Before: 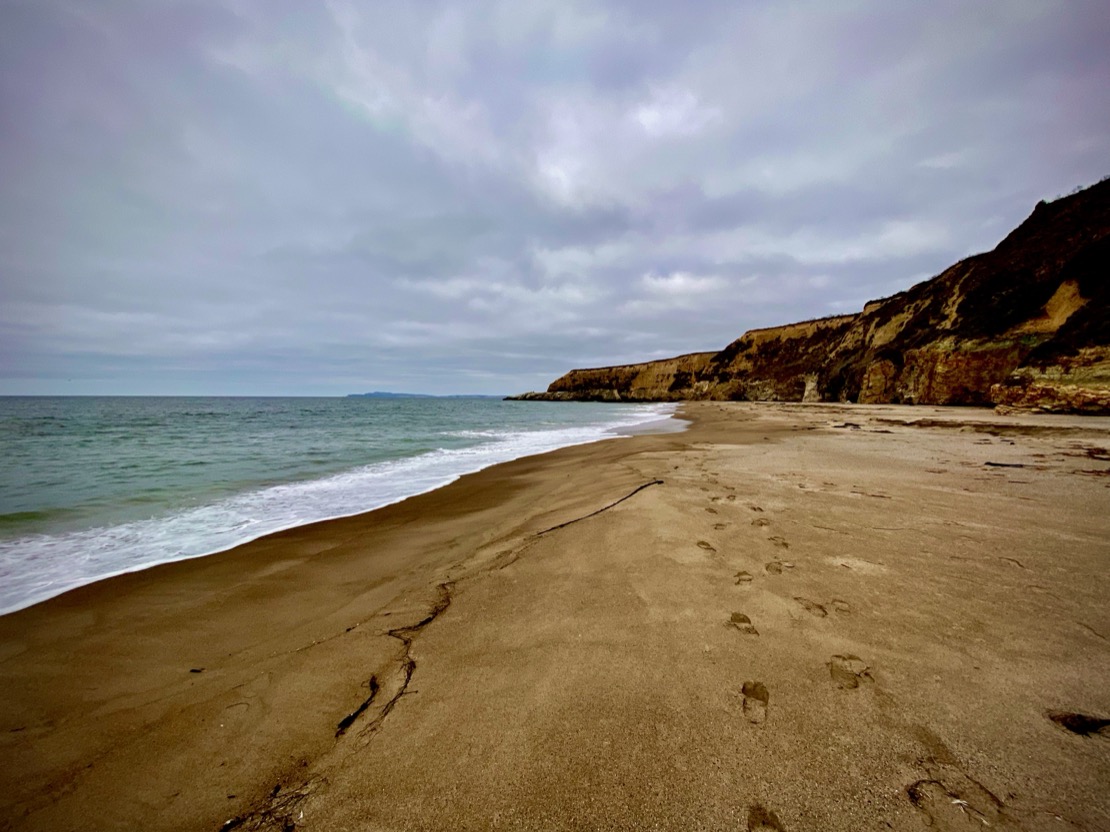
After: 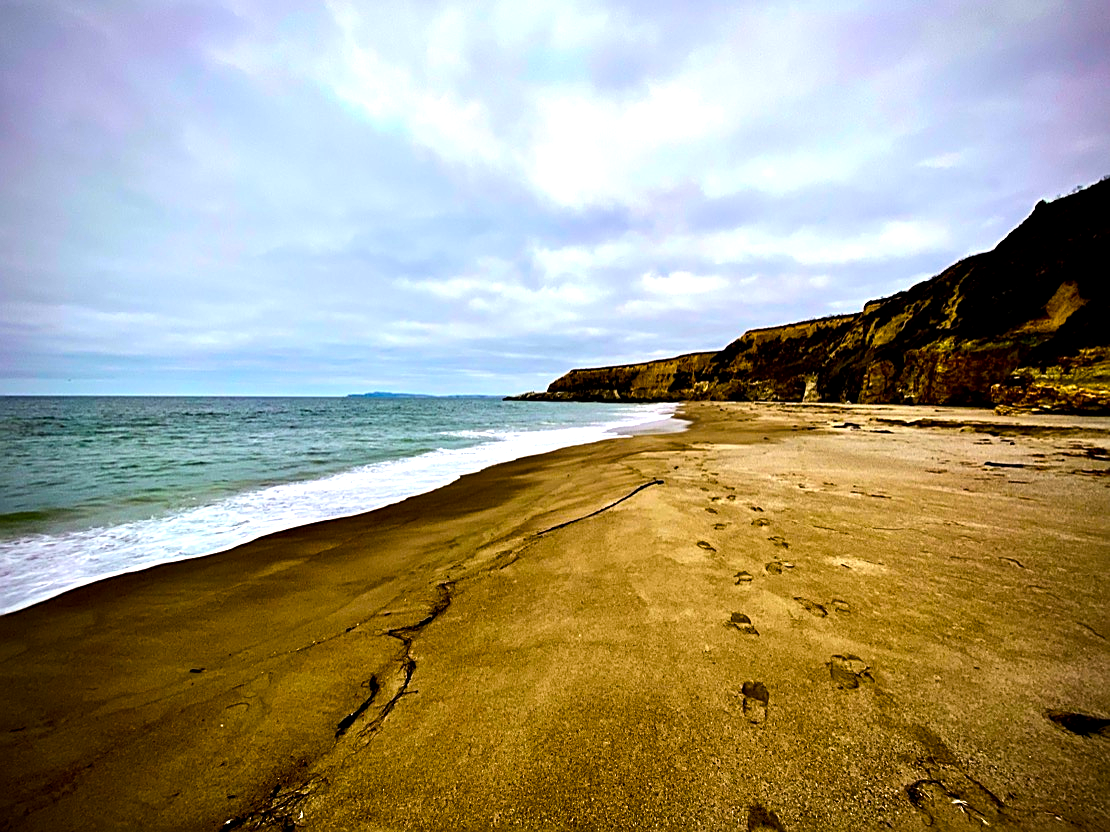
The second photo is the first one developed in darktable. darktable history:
tone equalizer: -8 EV -1.08 EV, -7 EV -1.01 EV, -6 EV -0.867 EV, -5 EV -0.578 EV, -3 EV 0.578 EV, -2 EV 0.867 EV, -1 EV 1.01 EV, +0 EV 1.08 EV, edges refinement/feathering 500, mask exposure compensation -1.57 EV, preserve details no
sharpen: on, module defaults
color balance rgb: linear chroma grading › global chroma 15%, perceptual saturation grading › global saturation 30%
